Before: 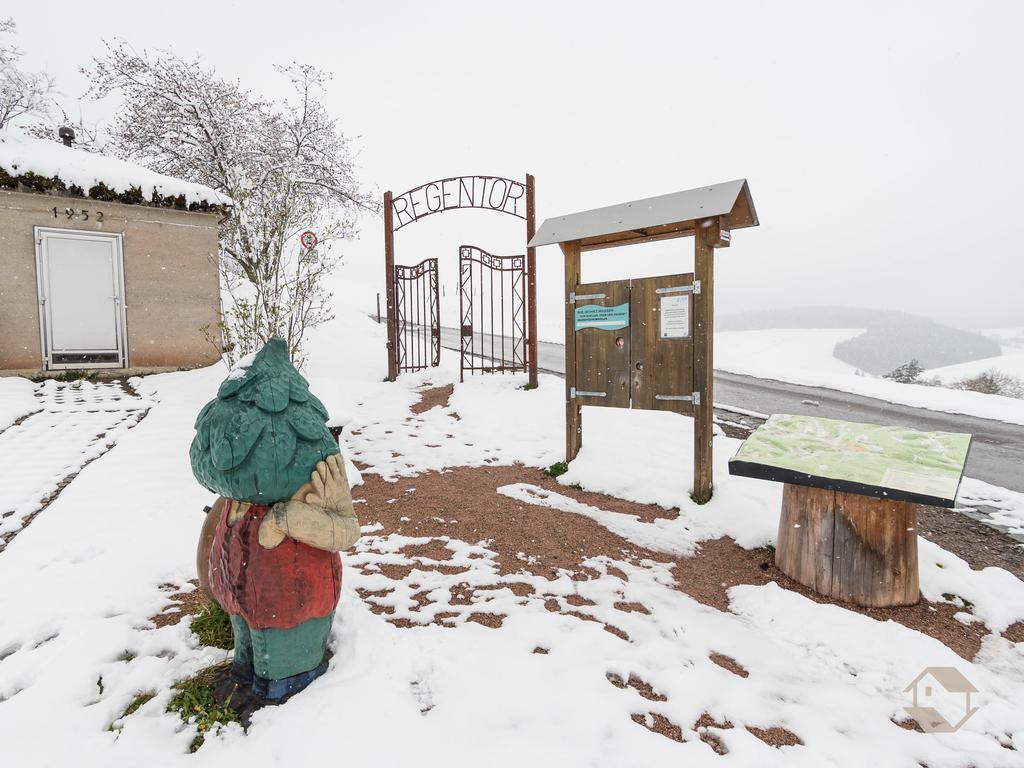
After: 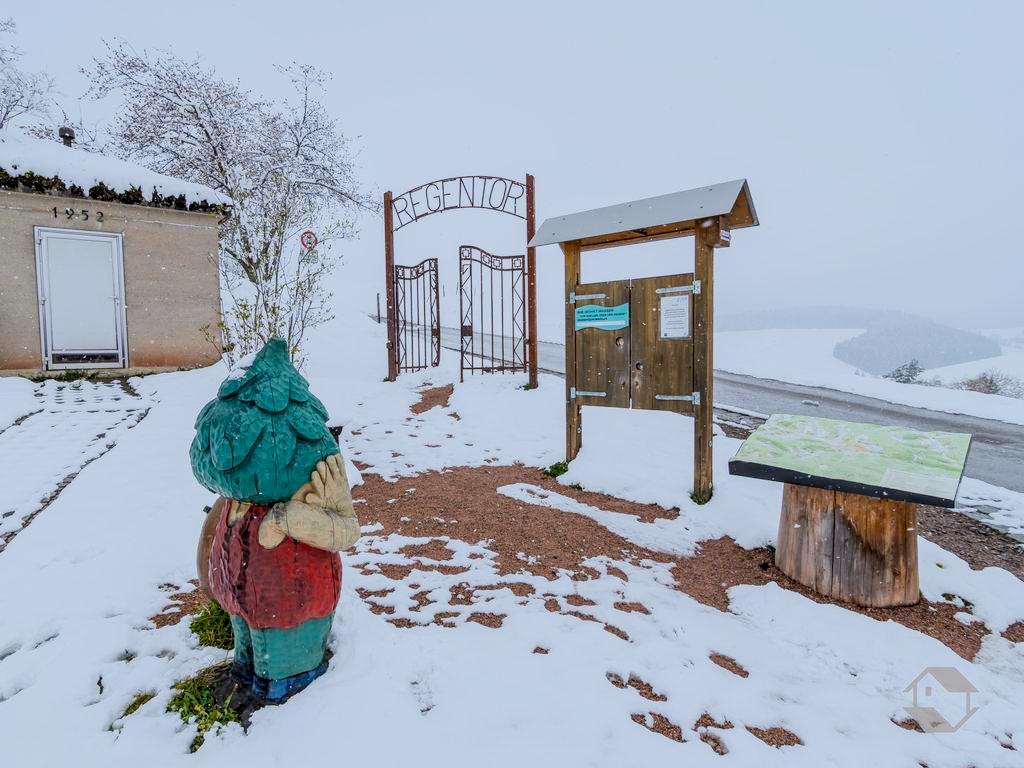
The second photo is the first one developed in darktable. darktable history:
color calibration "scene-referred default": x 0.367, y 0.376, temperature 4372.25 K
filmic rgb "scene-referred default": black relative exposure -7.65 EV, white relative exposure 4.56 EV, hardness 3.61
local contrast: detail 130%
color balance rgb: linear chroma grading › global chroma 15%, perceptual saturation grading › global saturation 30%
color zones: curves: ch0 [(0.068, 0.464) (0.25, 0.5) (0.48, 0.508) (0.75, 0.536) (0.886, 0.476) (0.967, 0.456)]; ch1 [(0.066, 0.456) (0.25, 0.5) (0.616, 0.508) (0.746, 0.56) (0.934, 0.444)]
